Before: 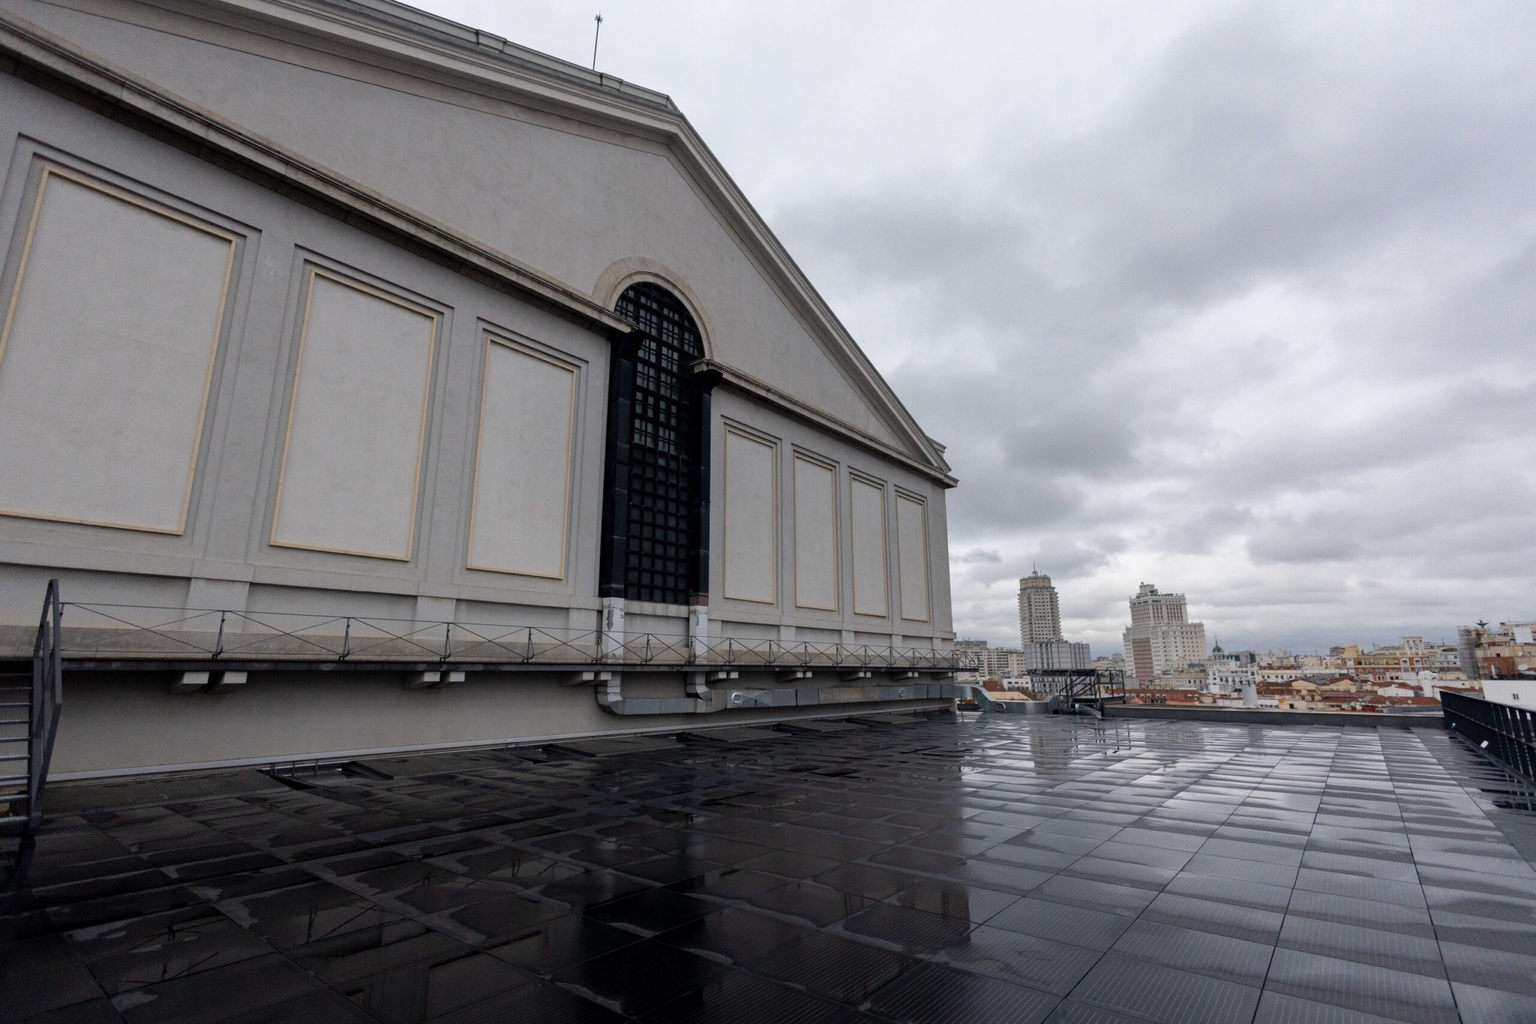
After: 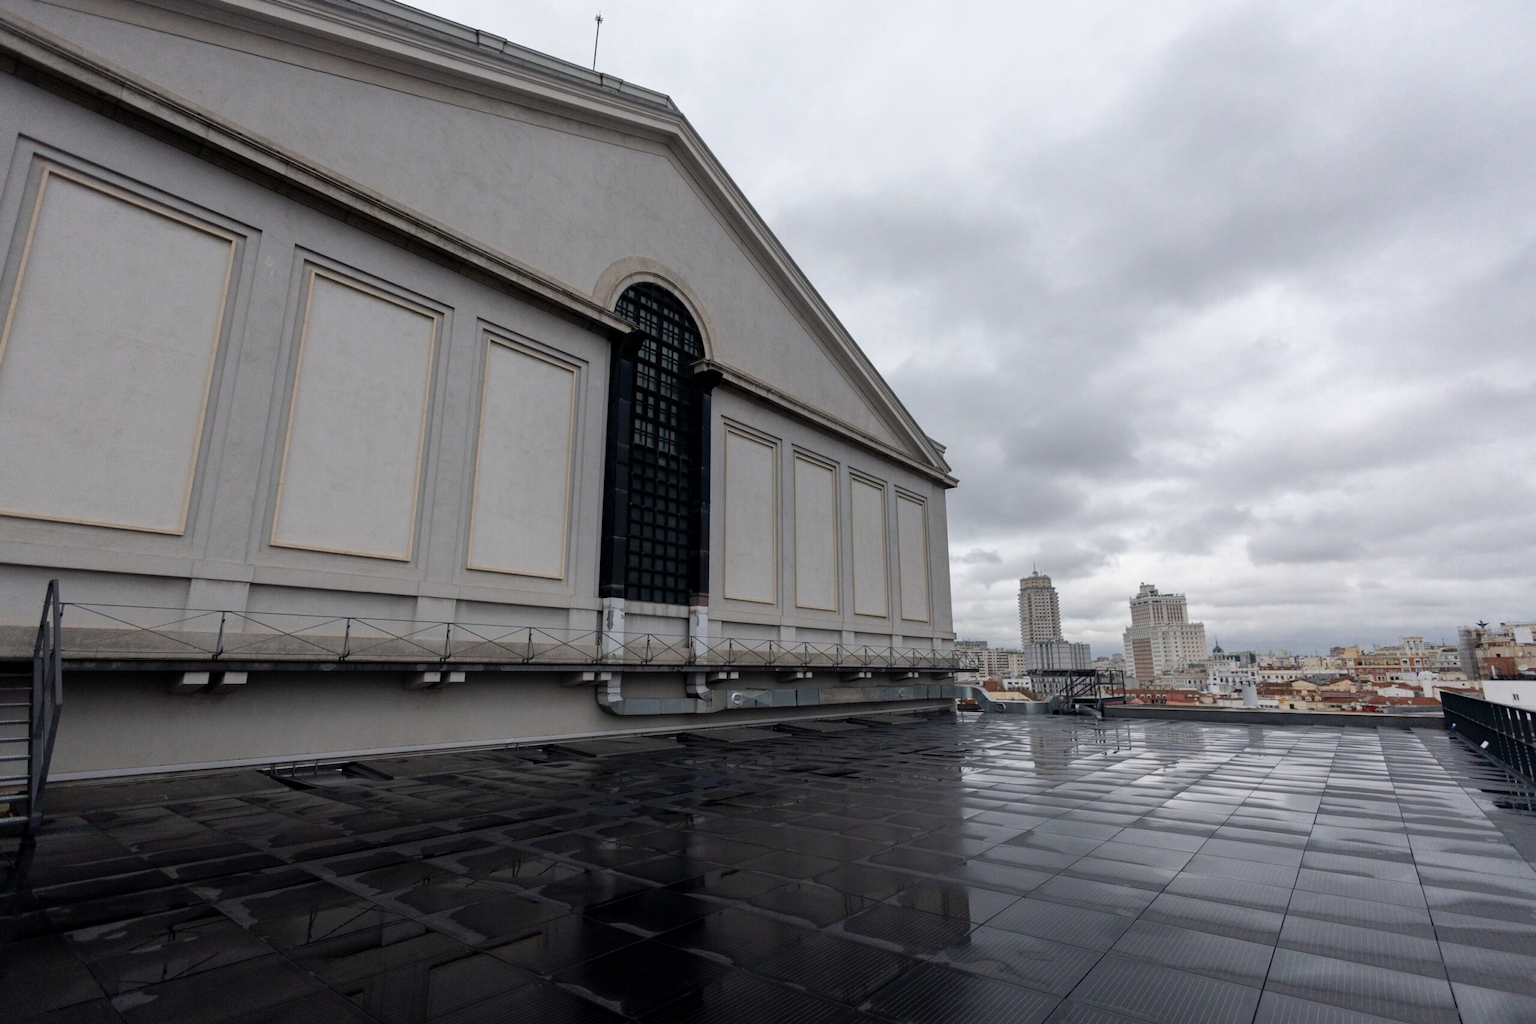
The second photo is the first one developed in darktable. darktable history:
color zones: curves: ch0 [(0, 0.558) (0.143, 0.548) (0.286, 0.447) (0.429, 0.259) (0.571, 0.5) (0.714, 0.5) (0.857, 0.593) (1, 0.558)]; ch1 [(0, 0.543) (0.01, 0.544) (0.12, 0.492) (0.248, 0.458) (0.5, 0.534) (0.748, 0.5) (0.99, 0.469) (1, 0.543)]; ch2 [(0, 0.507) (0.143, 0.522) (0.286, 0.505) (0.429, 0.5) (0.571, 0.5) (0.714, 0.5) (0.857, 0.5) (1, 0.507)]
